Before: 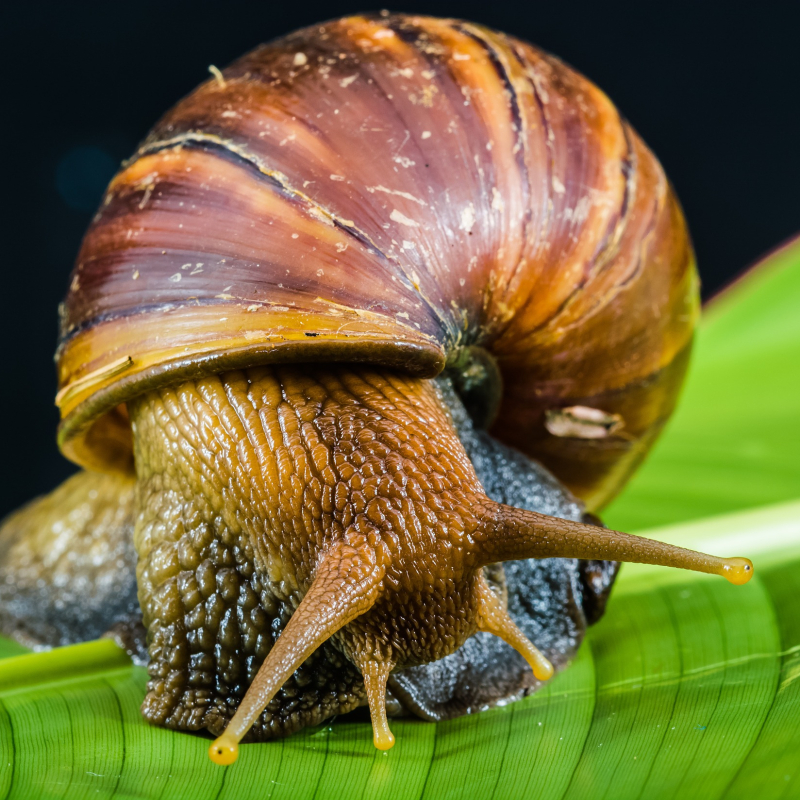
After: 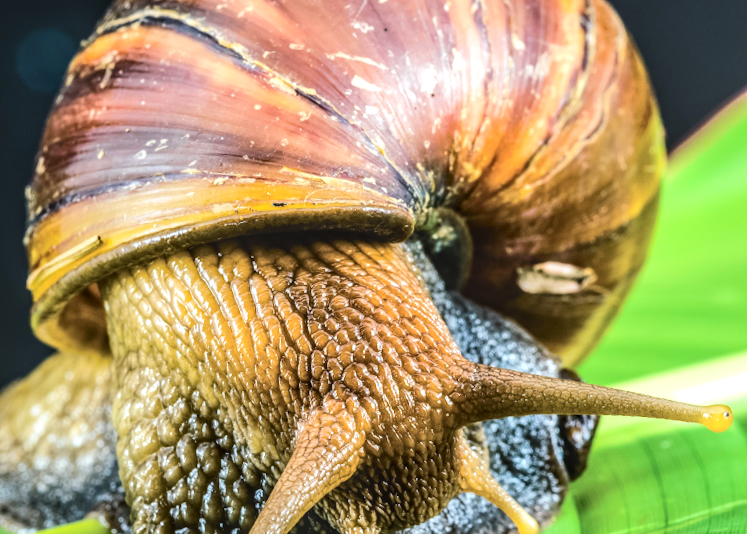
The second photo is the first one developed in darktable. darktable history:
tone curve: curves: ch0 [(0, 0) (0.078, 0.052) (0.236, 0.22) (0.427, 0.472) (0.508, 0.586) (0.654, 0.742) (0.793, 0.851) (0.994, 0.974)]; ch1 [(0, 0) (0.161, 0.092) (0.35, 0.33) (0.392, 0.392) (0.456, 0.456) (0.505, 0.502) (0.537, 0.518) (0.553, 0.534) (0.602, 0.579) (0.718, 0.718) (1, 1)]; ch2 [(0, 0) (0.346, 0.362) (0.411, 0.412) (0.502, 0.502) (0.531, 0.521) (0.586, 0.59) (0.621, 0.604) (1, 1)], color space Lab, independent channels, preserve colors none
contrast brightness saturation: saturation -0.05
crop and rotate: left 2.991%, top 13.302%, right 1.981%, bottom 12.636%
local contrast: highlights 0%, shadows 0%, detail 133%
rotate and perspective: rotation -3°, crop left 0.031, crop right 0.968, crop top 0.07, crop bottom 0.93
exposure: exposure 0.781 EV, compensate highlight preservation false
